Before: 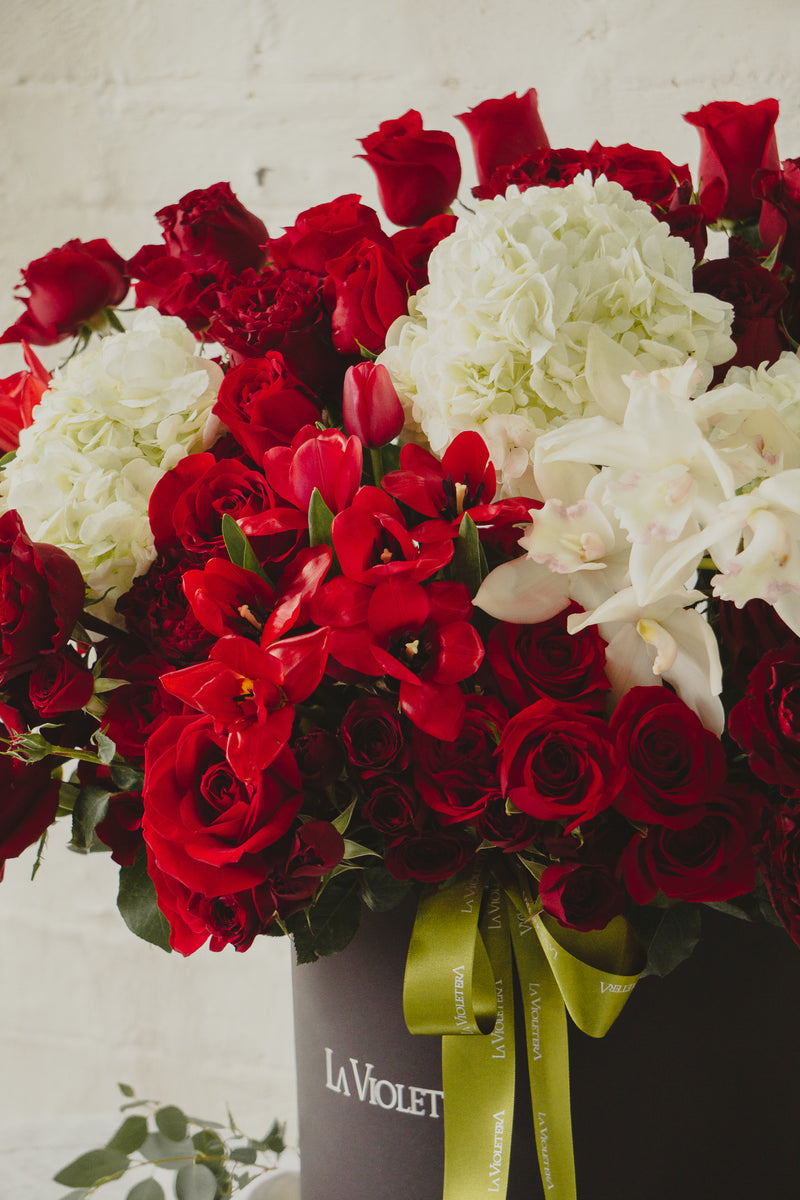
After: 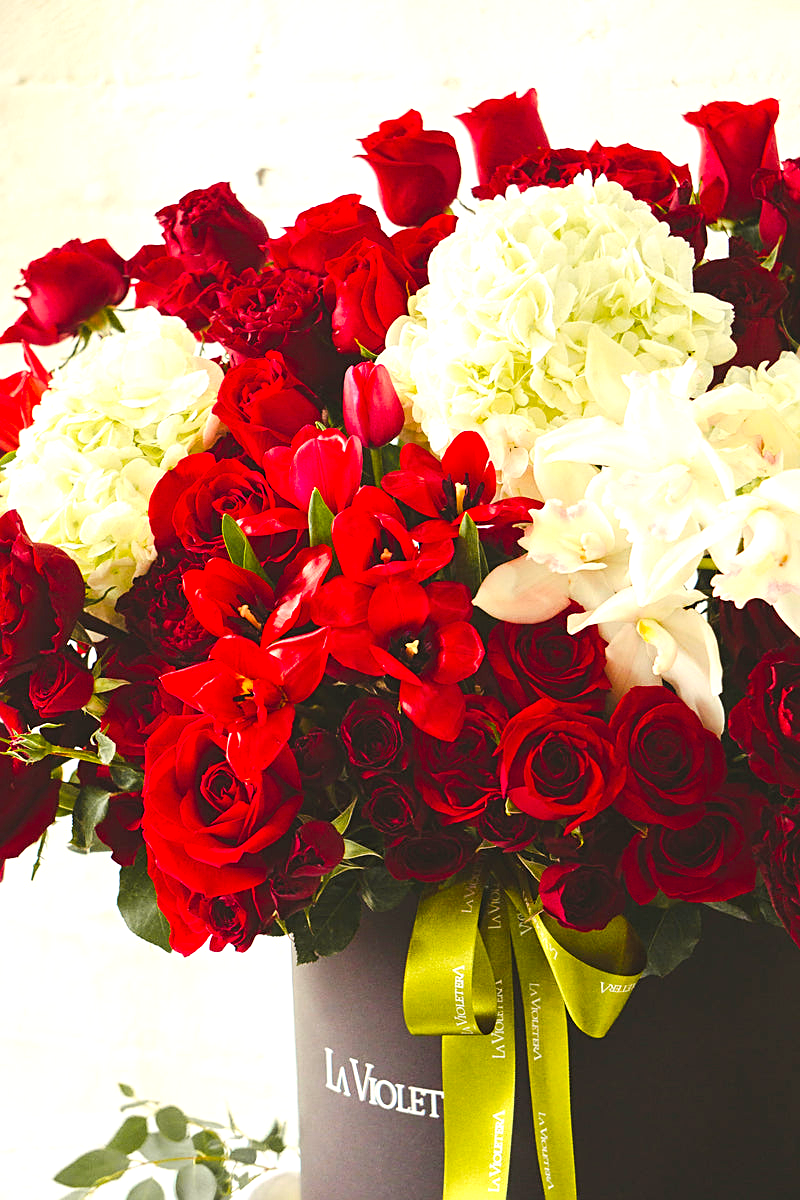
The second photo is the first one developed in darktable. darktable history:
contrast brightness saturation: contrast 0.1, brightness 0.02, saturation 0.02
color balance rgb: linear chroma grading › global chroma 8.33%, perceptual saturation grading › global saturation 18.52%, global vibrance 7.87%
exposure: exposure 1.061 EV, compensate highlight preservation false
sharpen: on, module defaults
